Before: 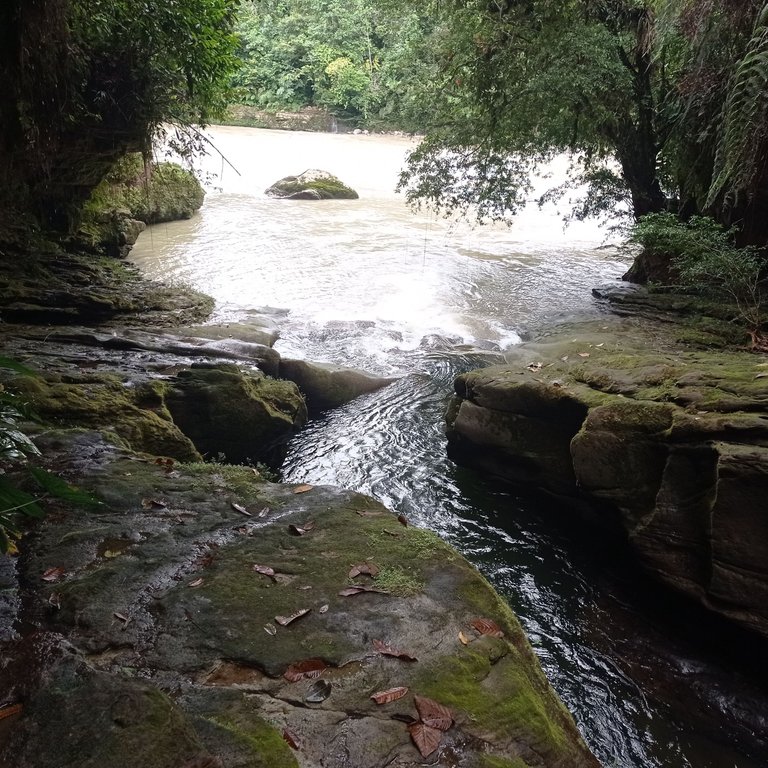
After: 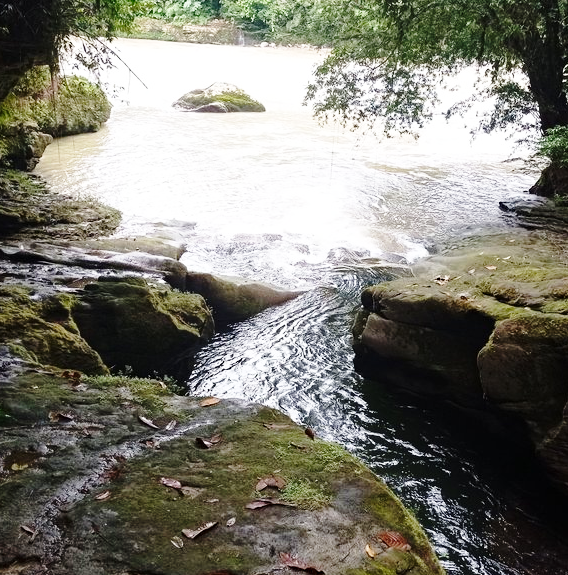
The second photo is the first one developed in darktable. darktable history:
base curve: curves: ch0 [(0, 0) (0.028, 0.03) (0.121, 0.232) (0.46, 0.748) (0.859, 0.968) (1, 1)], preserve colors none
crop and rotate: left 12.129%, top 11.391%, right 13.862%, bottom 13.705%
haze removal: compatibility mode true, adaptive false
tone equalizer: on, module defaults
